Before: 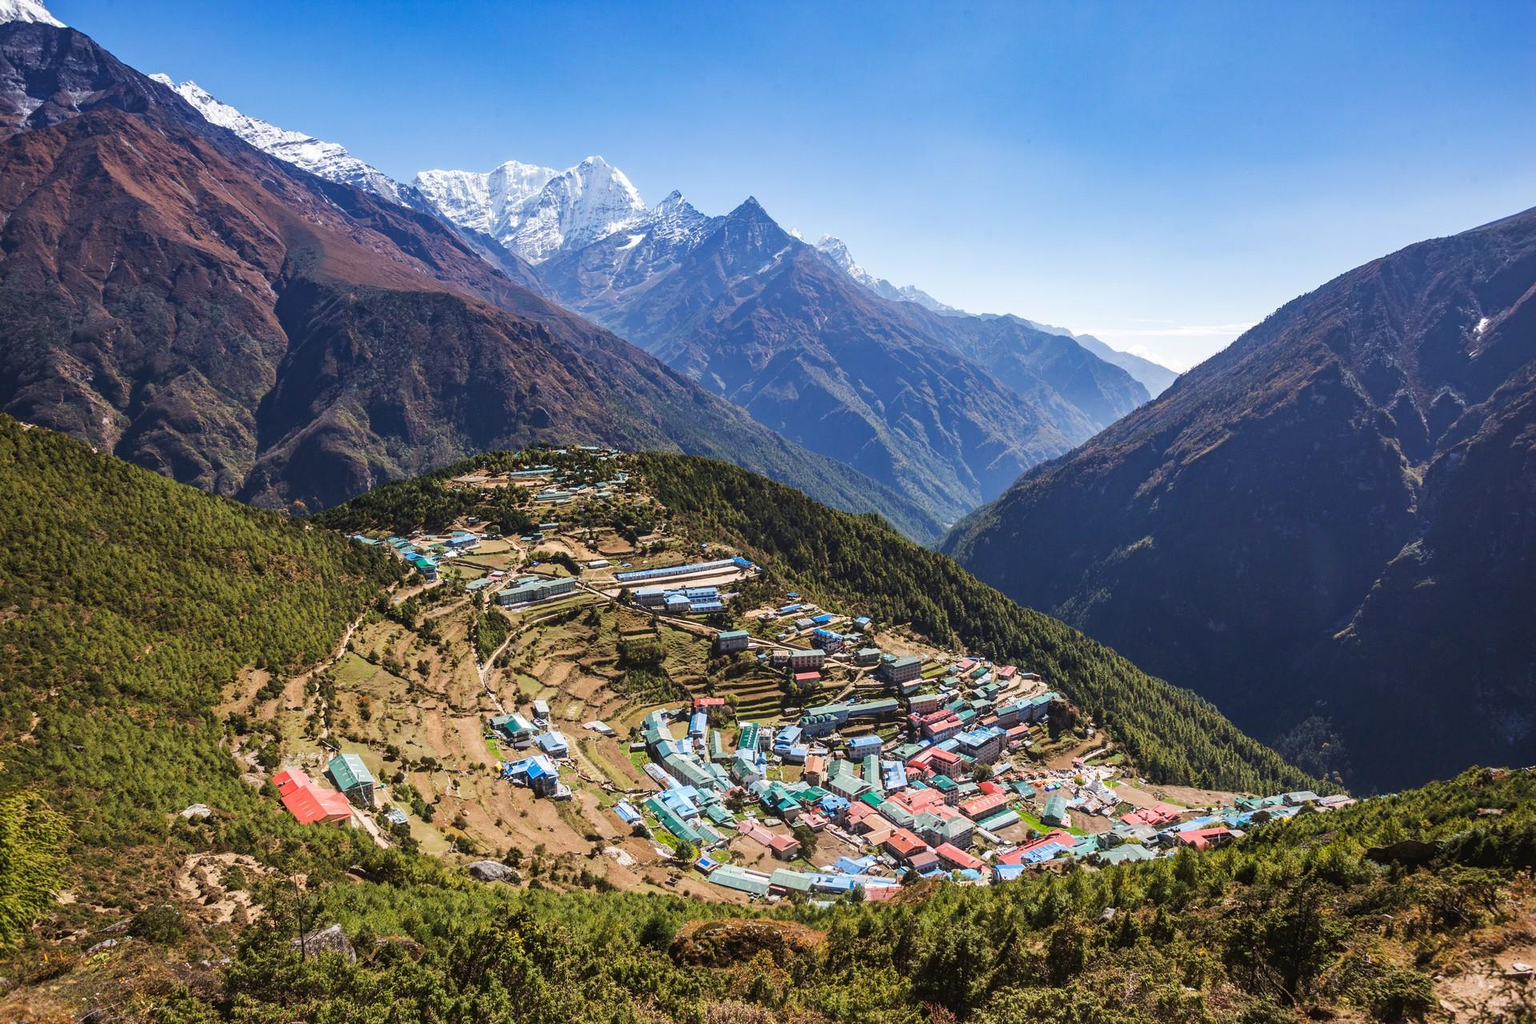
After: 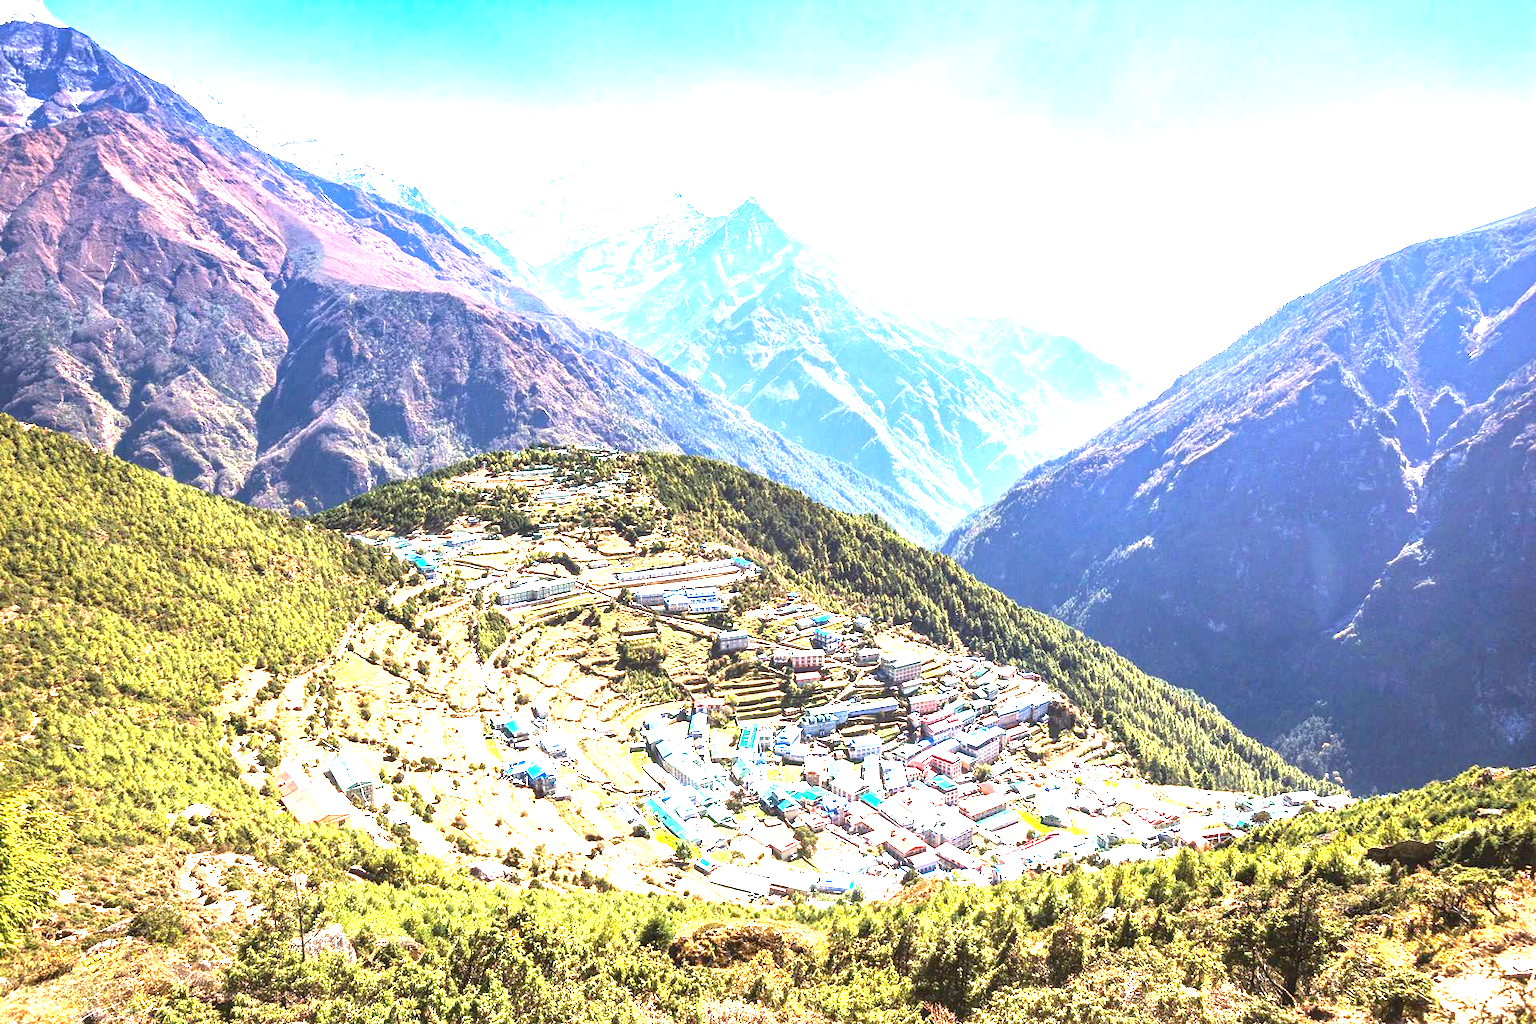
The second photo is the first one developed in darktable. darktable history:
exposure: black level correction 0.001, exposure 2.708 EV, compensate highlight preservation false
local contrast: highlights 105%, shadows 98%, detail 119%, midtone range 0.2
